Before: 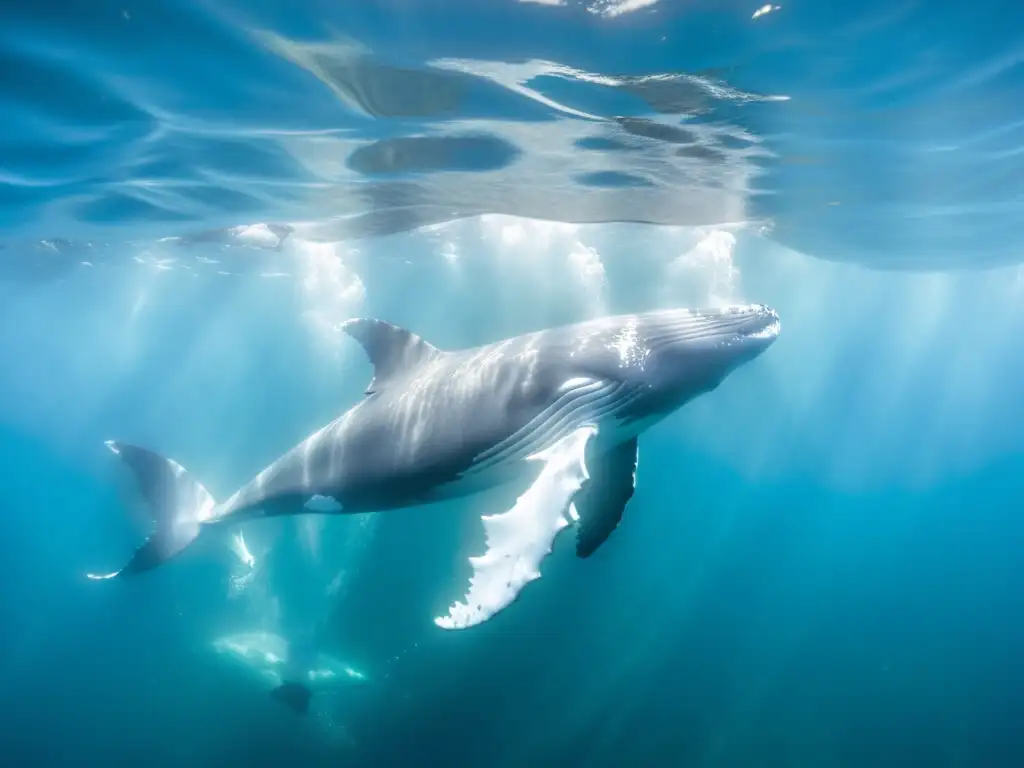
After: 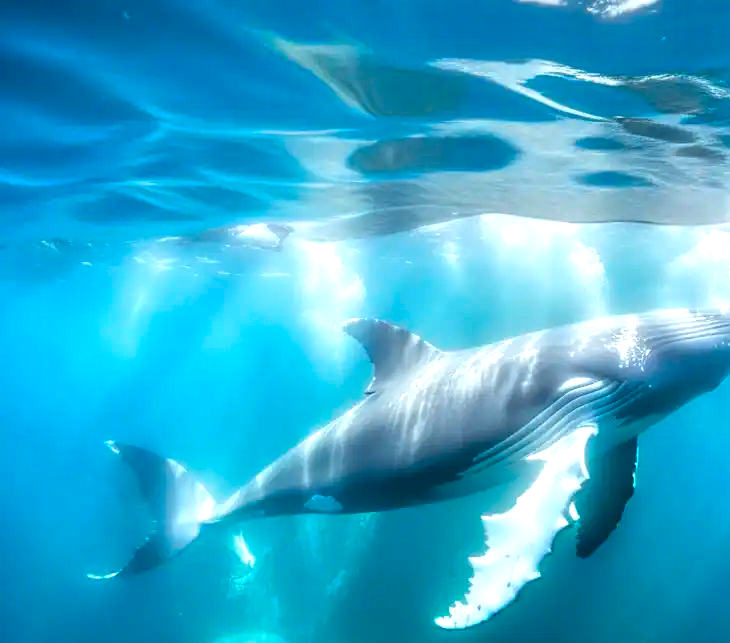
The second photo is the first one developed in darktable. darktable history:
sharpen: radius 1.3, amount 0.305, threshold 0.163
crop: right 28.657%, bottom 16.214%
color balance rgb: linear chroma grading › global chroma 15.13%, perceptual saturation grading › global saturation 32.844%, perceptual brilliance grading › highlights 10.442%, perceptual brilliance grading › shadows -11.052%, global vibrance 20%
color correction: highlights a* -2.8, highlights b* -2.24, shadows a* 2.33, shadows b* 2.93
